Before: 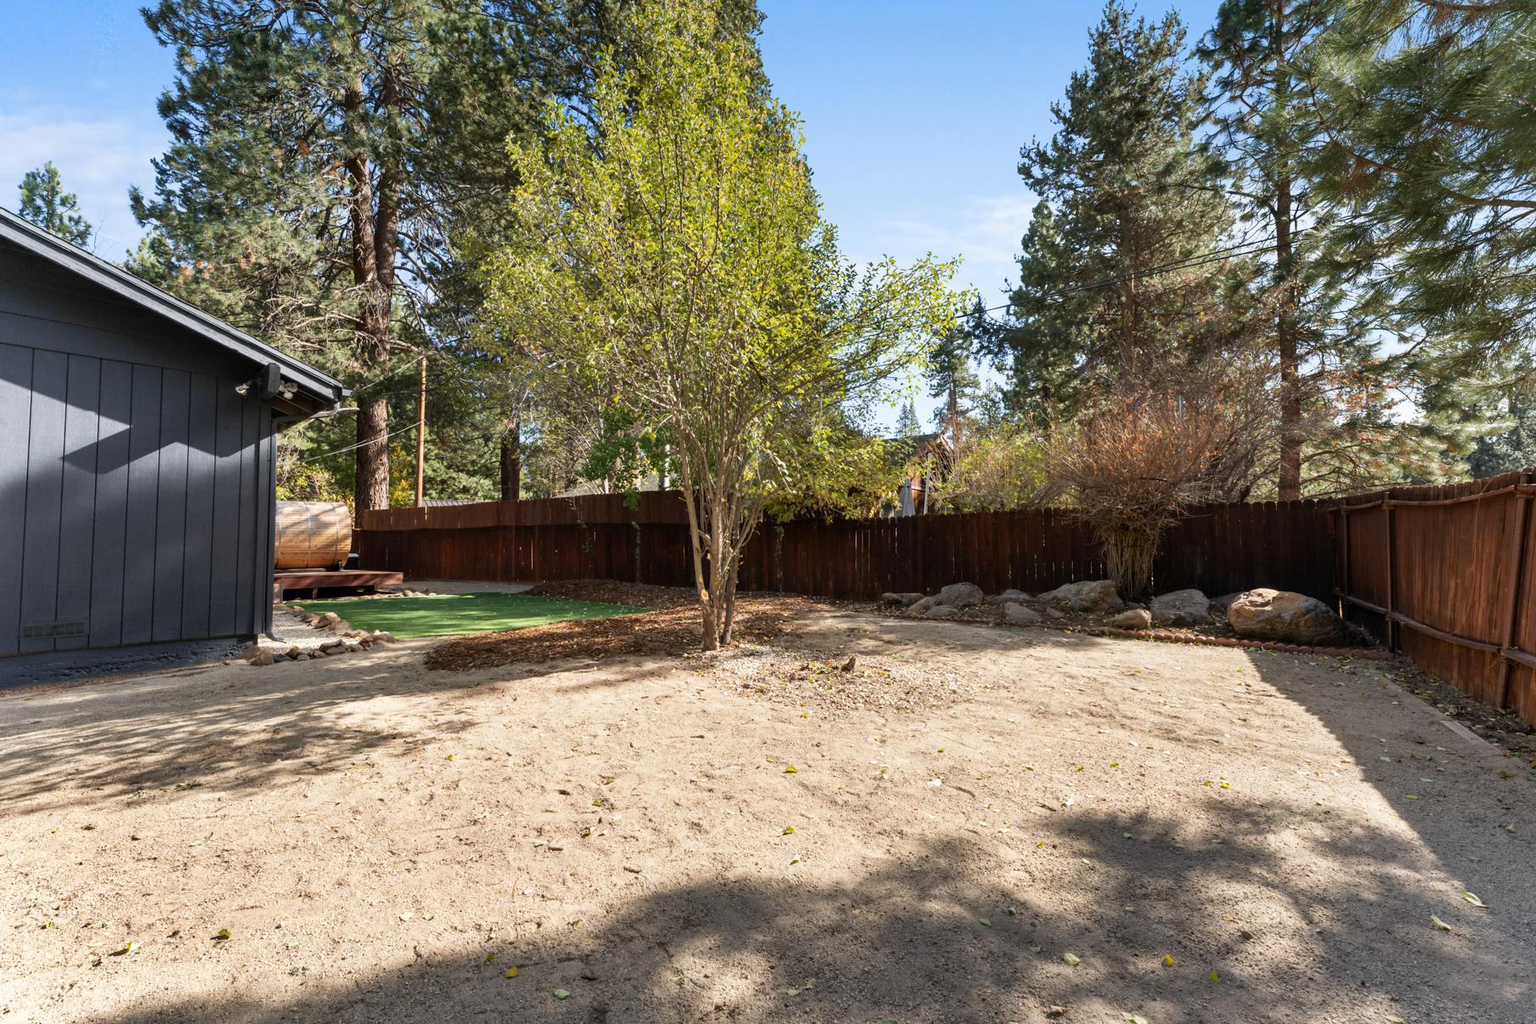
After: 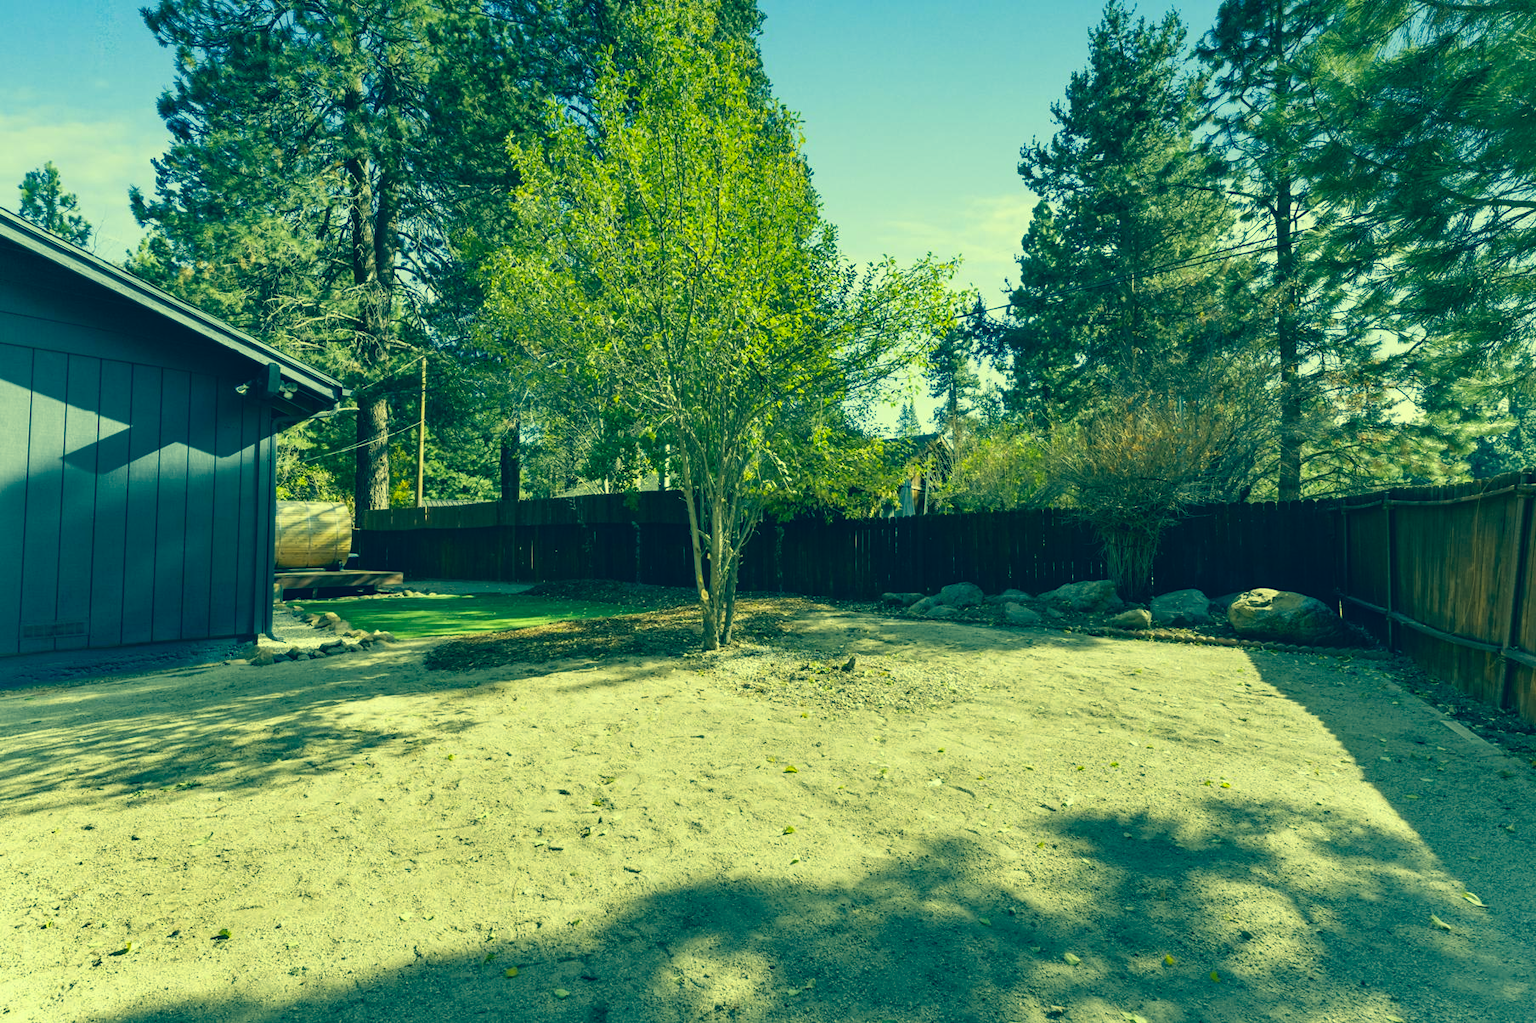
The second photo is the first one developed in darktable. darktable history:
contrast brightness saturation: saturation -0.069
color correction: highlights a* -16.01, highlights b* 39.6, shadows a* -39.88, shadows b* -26.71
